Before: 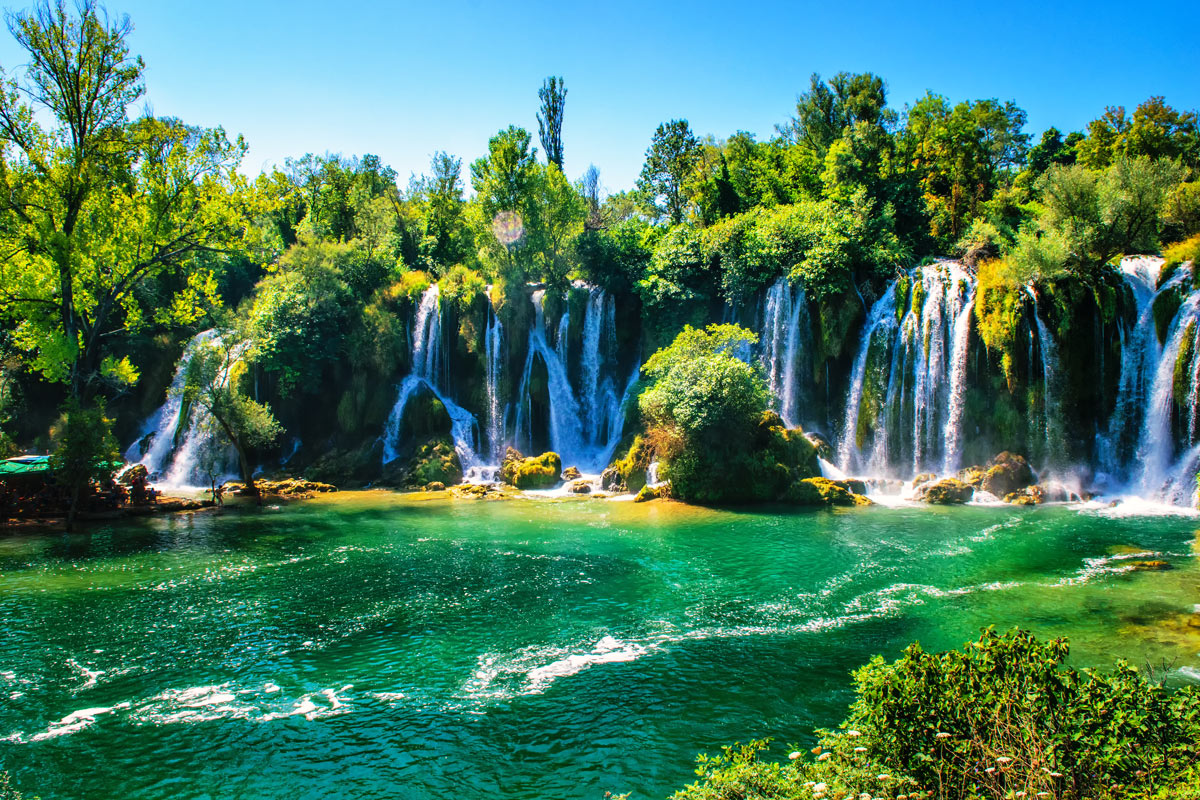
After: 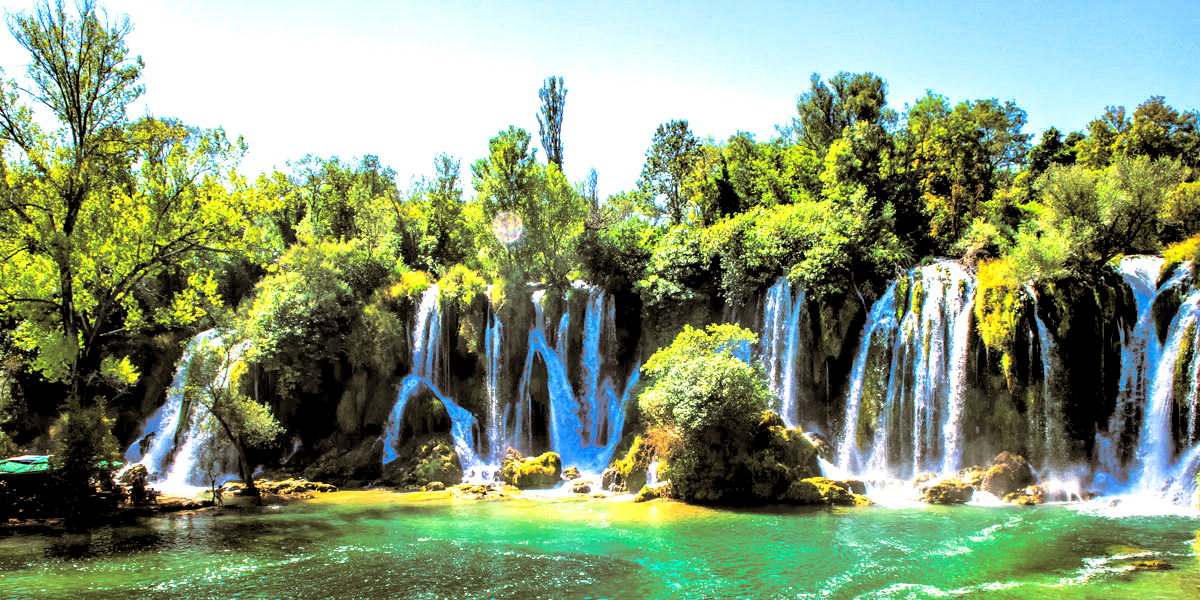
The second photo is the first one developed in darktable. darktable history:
rgb levels: levels [[0.013, 0.434, 0.89], [0, 0.5, 1], [0, 0.5, 1]]
crop: bottom 24.988%
split-toning: shadows › hue 37.98°, highlights › hue 185.58°, balance -55.261
exposure: black level correction 0, exposure 0.5 EV, compensate highlight preservation false
